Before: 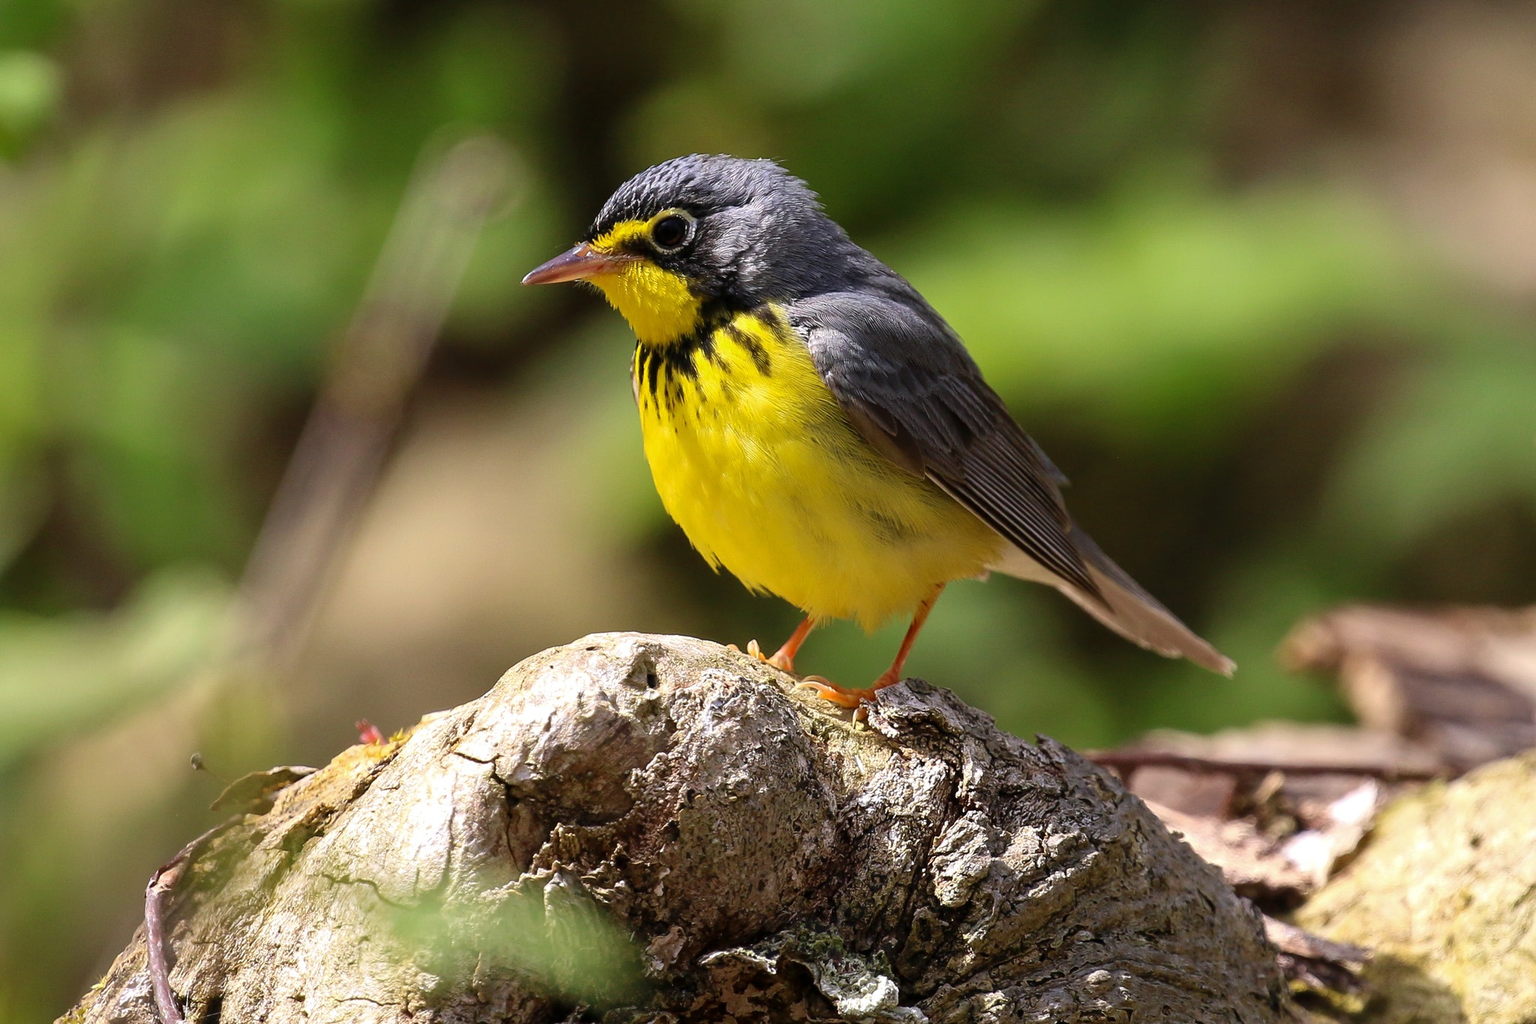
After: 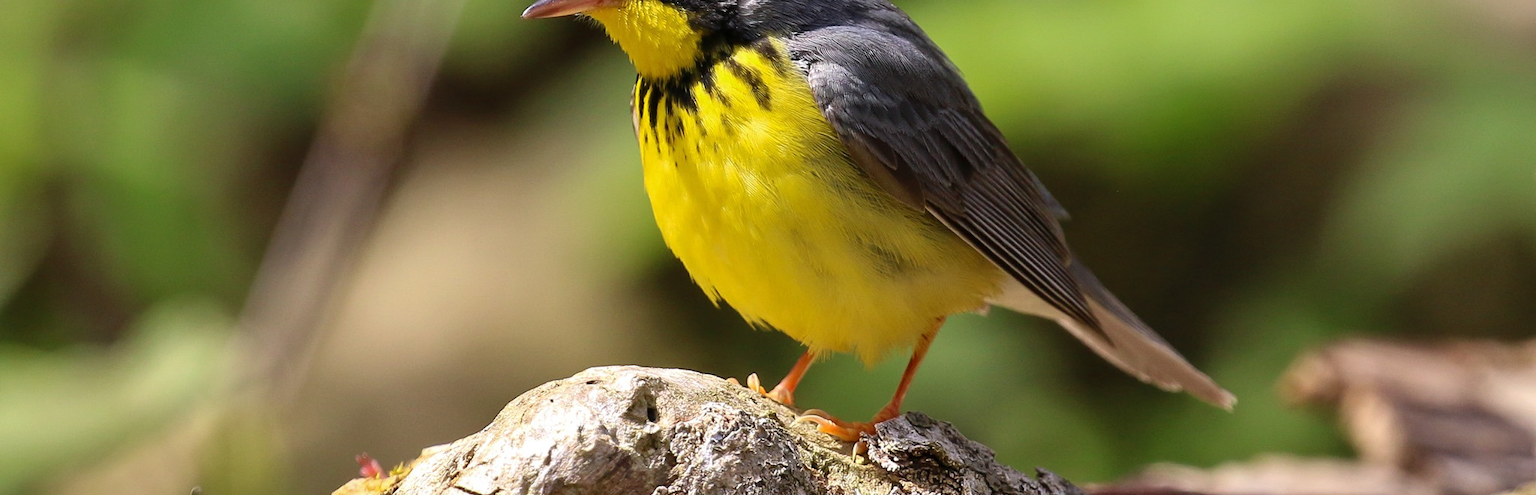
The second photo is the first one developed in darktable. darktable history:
shadows and highlights: radius 264.75, soften with gaussian
crop and rotate: top 26.056%, bottom 25.543%
